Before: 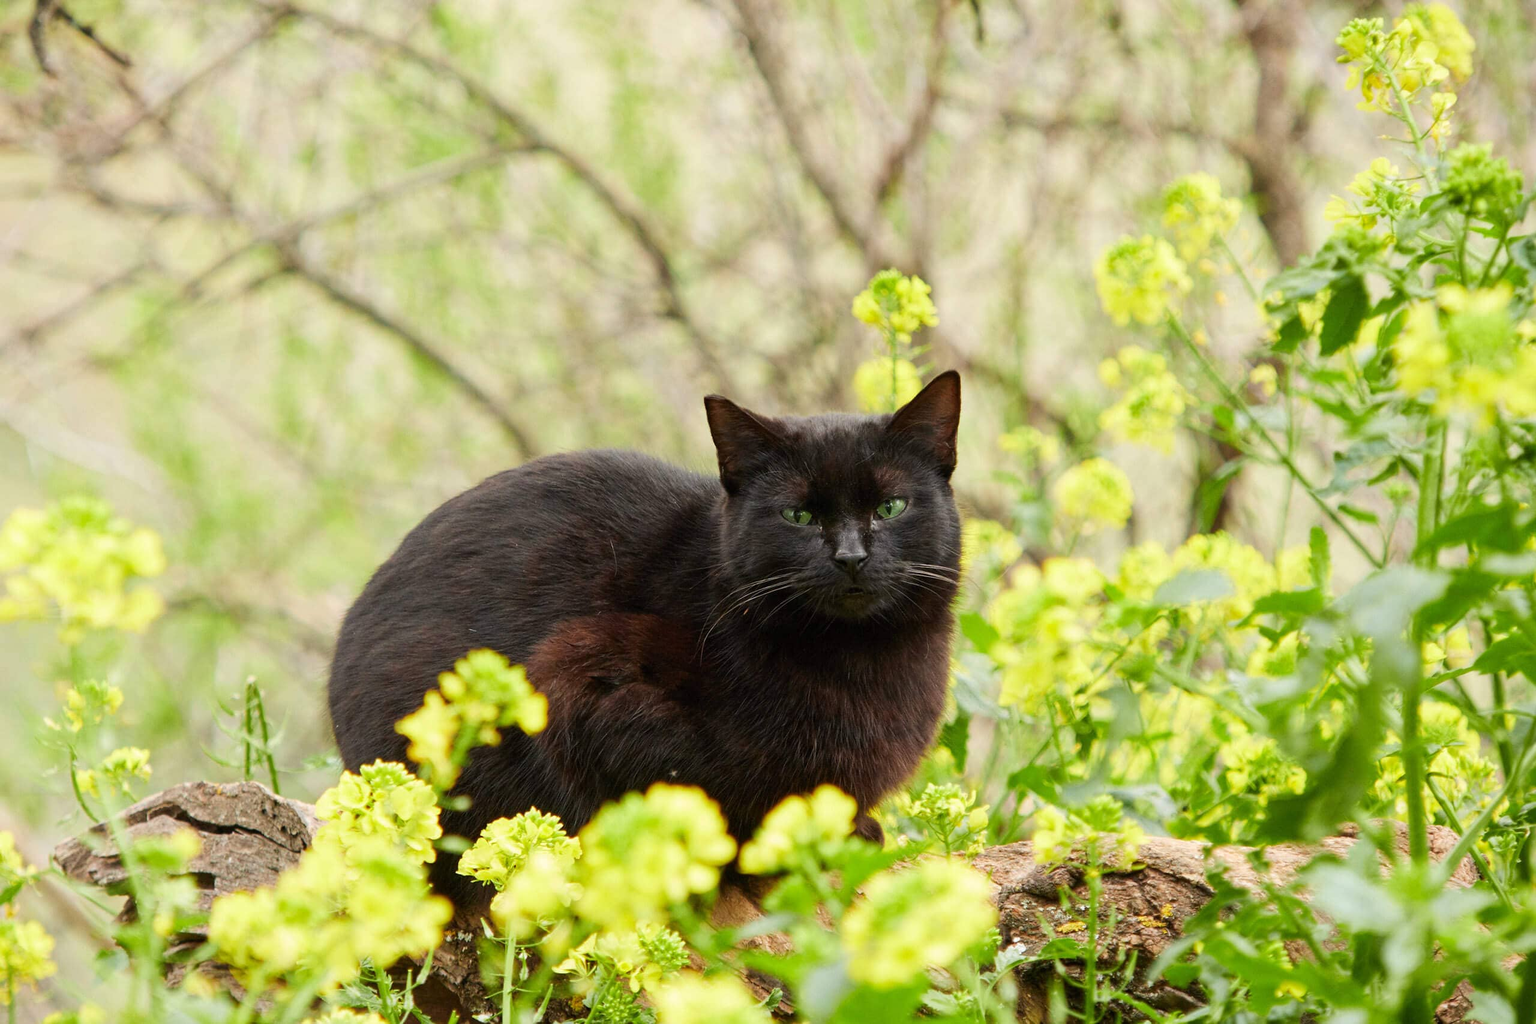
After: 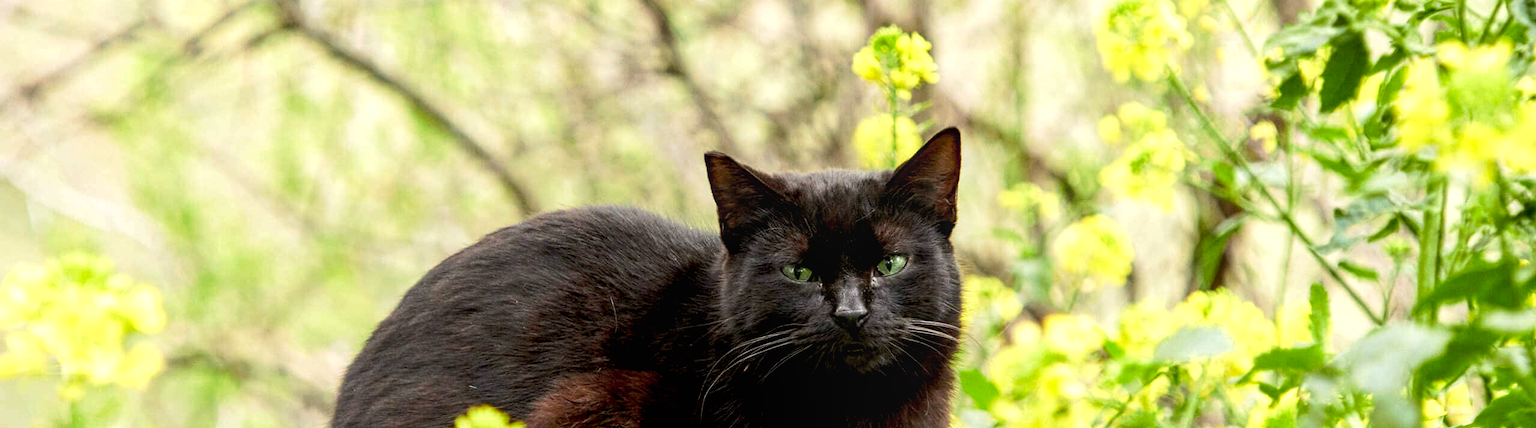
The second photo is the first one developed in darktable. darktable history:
tone curve: curves: ch0 [(0, 0) (0.003, 0.005) (0.011, 0.019) (0.025, 0.04) (0.044, 0.064) (0.069, 0.095) (0.1, 0.129) (0.136, 0.169) (0.177, 0.207) (0.224, 0.247) (0.277, 0.298) (0.335, 0.354) (0.399, 0.416) (0.468, 0.478) (0.543, 0.553) (0.623, 0.634) (0.709, 0.709) (0.801, 0.817) (0.898, 0.912) (1, 1)], preserve colors none
crop and rotate: top 23.84%, bottom 34.294%
exposure: black level correction 0.011, compensate highlight preservation false
local contrast: on, module defaults
tone equalizer: -8 EV -0.417 EV, -7 EV -0.389 EV, -6 EV -0.333 EV, -5 EV -0.222 EV, -3 EV 0.222 EV, -2 EV 0.333 EV, -1 EV 0.389 EV, +0 EV 0.417 EV, edges refinement/feathering 500, mask exposure compensation -1.57 EV, preserve details no
